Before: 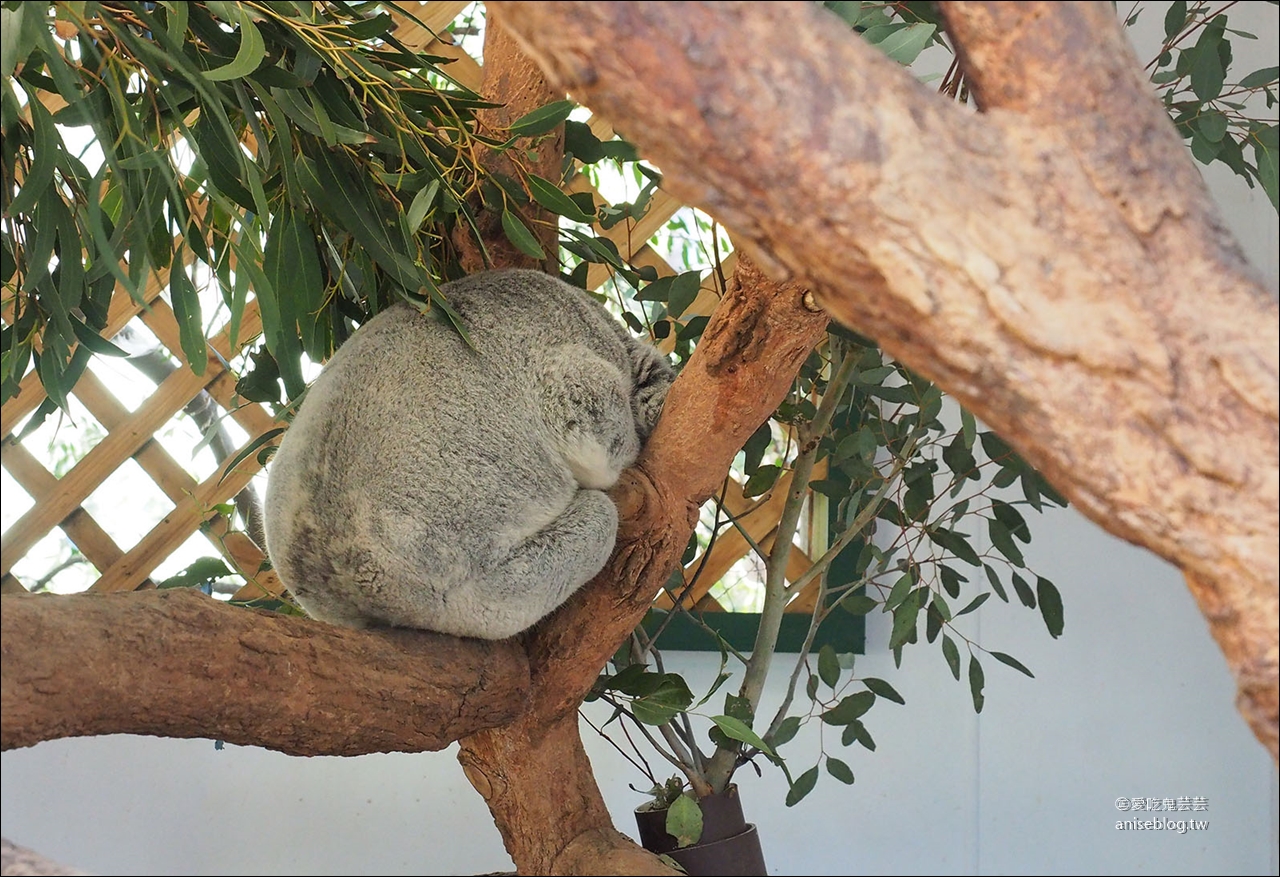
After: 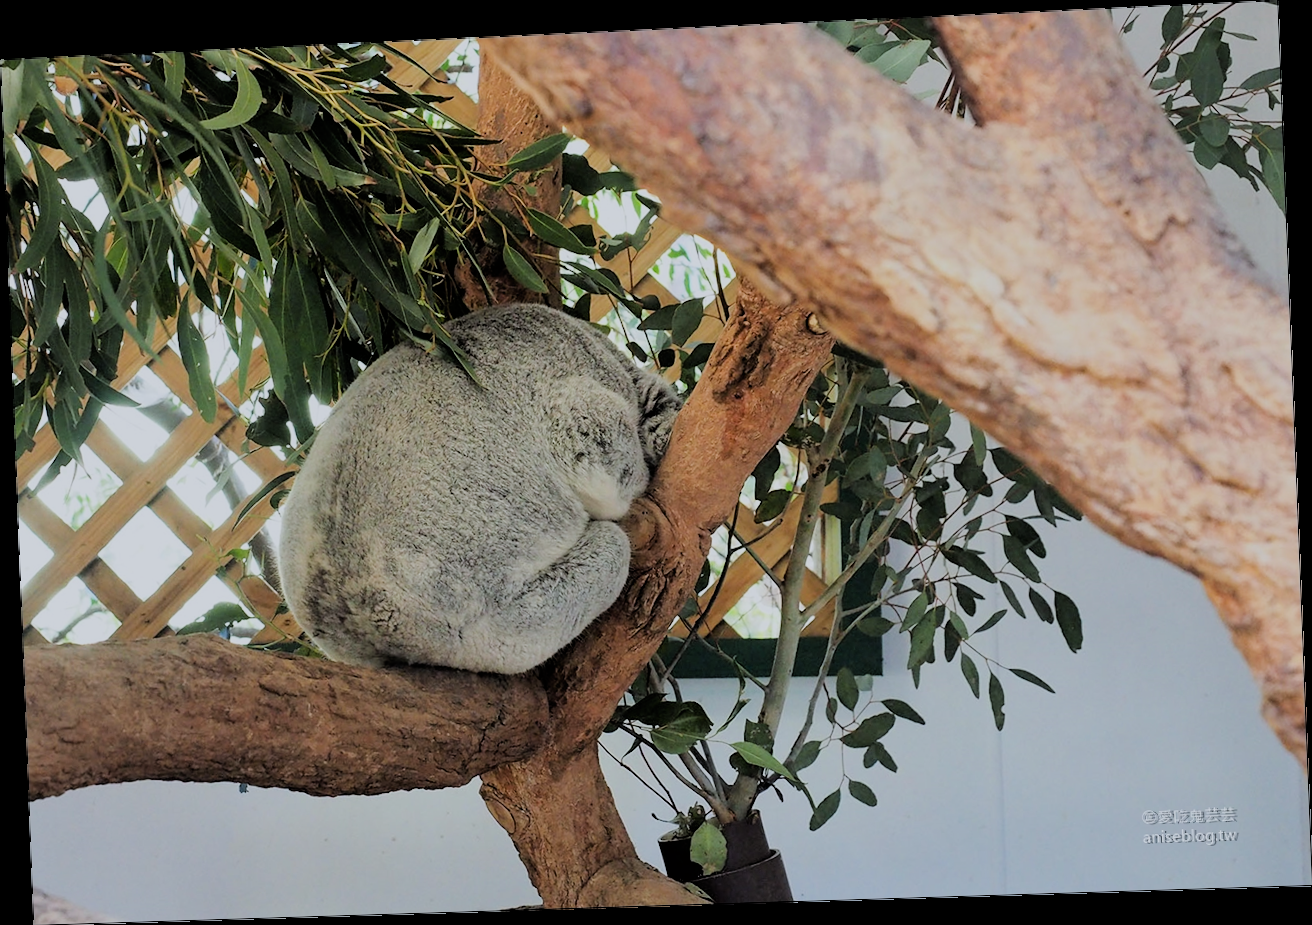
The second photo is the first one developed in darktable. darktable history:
filmic rgb: black relative exposure -4.14 EV, white relative exposure 5.1 EV, hardness 2.11, contrast 1.165
white balance: red 0.967, blue 1.049
rotate and perspective: rotation -2.22°, lens shift (horizontal) -0.022, automatic cropping off
